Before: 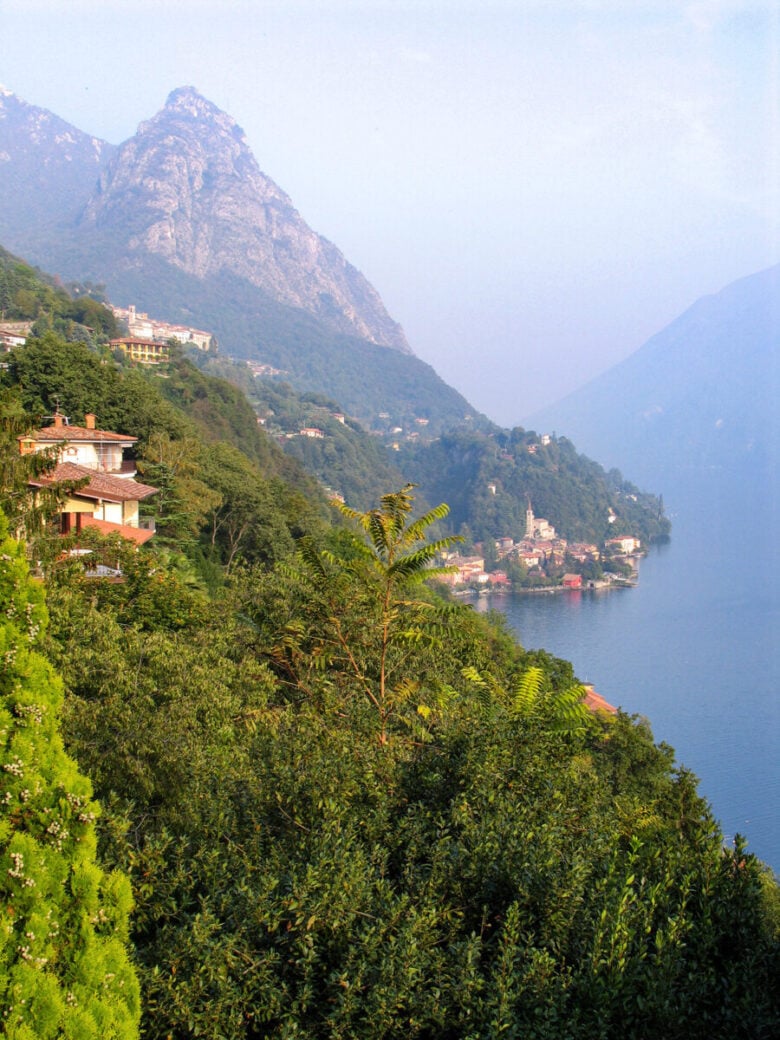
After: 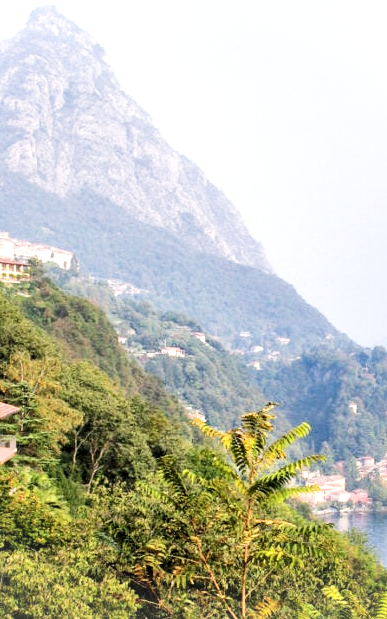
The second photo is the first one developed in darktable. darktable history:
crop: left 17.875%, top 7.831%, right 32.435%, bottom 32.592%
exposure: black level correction 0, exposure 1 EV, compensate exposure bias true, compensate highlight preservation false
shadows and highlights: shadows 36.37, highlights -27.49, soften with gaussian
vignetting: fall-off radius 31.72%, brightness 0.033, saturation 0.001, dithering 8-bit output
tone equalizer: on, module defaults
filmic rgb: black relative exposure -5.07 EV, white relative exposure 3.55 EV, hardness 3.17, contrast 1.299, highlights saturation mix -48.81%
local contrast: mode bilateral grid, contrast 25, coarseness 61, detail 151%, midtone range 0.2
contrast equalizer: octaves 7, y [[0.5, 0.486, 0.447, 0.446, 0.489, 0.5], [0.5 ×6], [0.5 ×6], [0 ×6], [0 ×6]], mix 0.306
